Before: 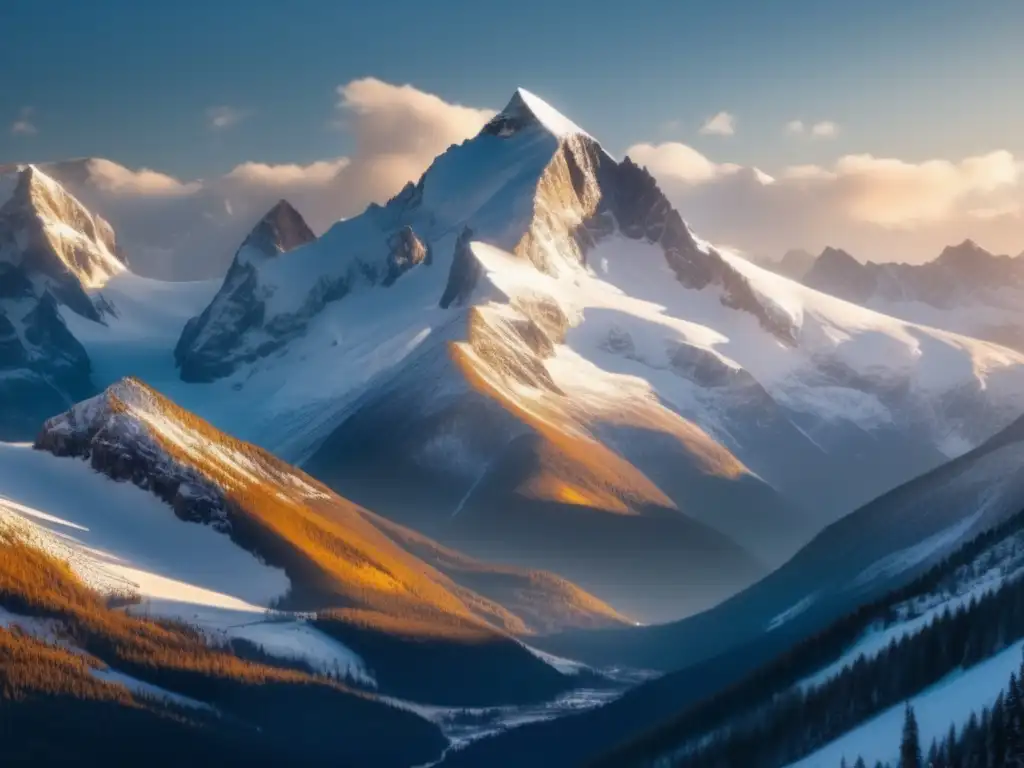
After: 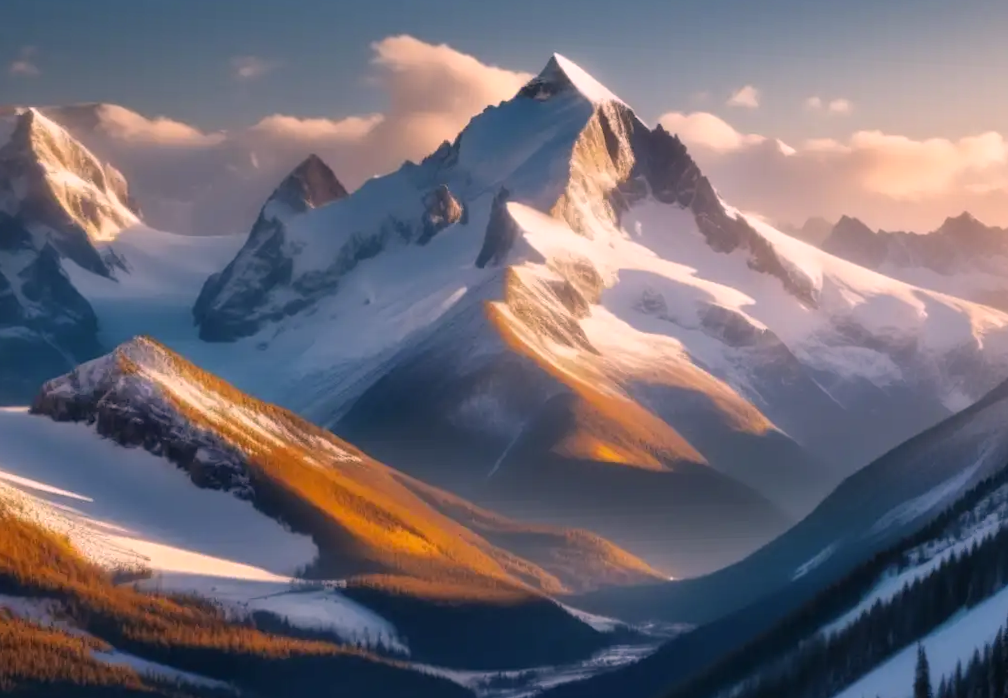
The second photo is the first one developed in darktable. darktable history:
color correction: highlights a* 12.23, highlights b* 5.41
exposure: compensate highlight preservation false
white balance: emerald 1
rotate and perspective: rotation -0.013°, lens shift (vertical) -0.027, lens shift (horizontal) 0.178, crop left 0.016, crop right 0.989, crop top 0.082, crop bottom 0.918
tone equalizer: on, module defaults
